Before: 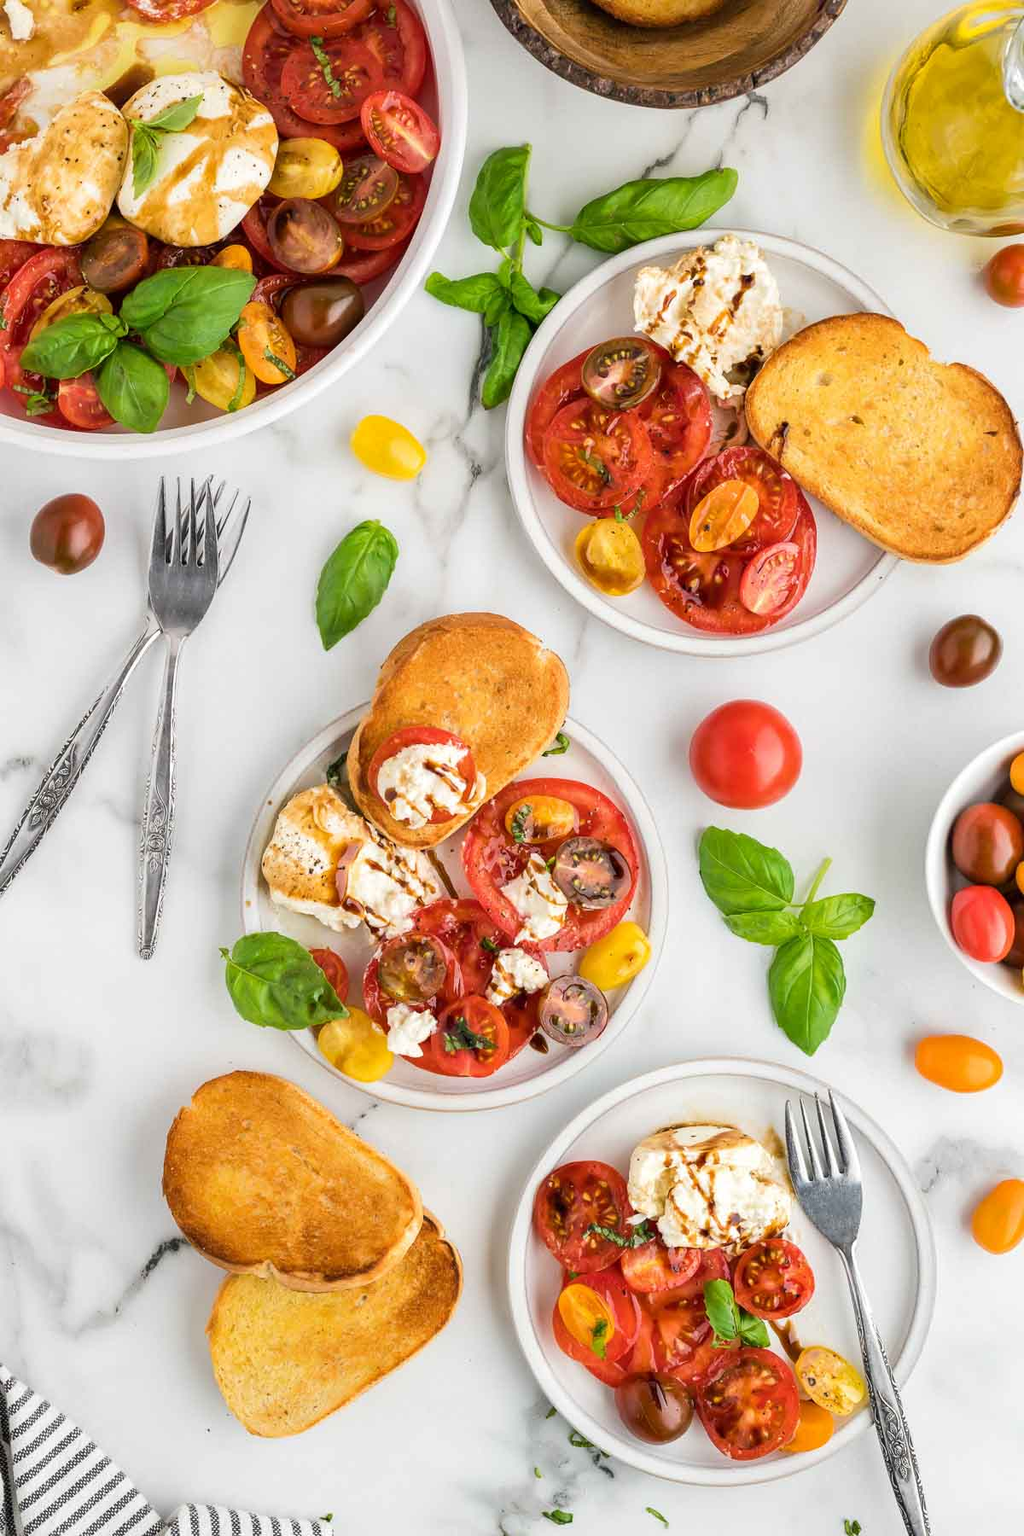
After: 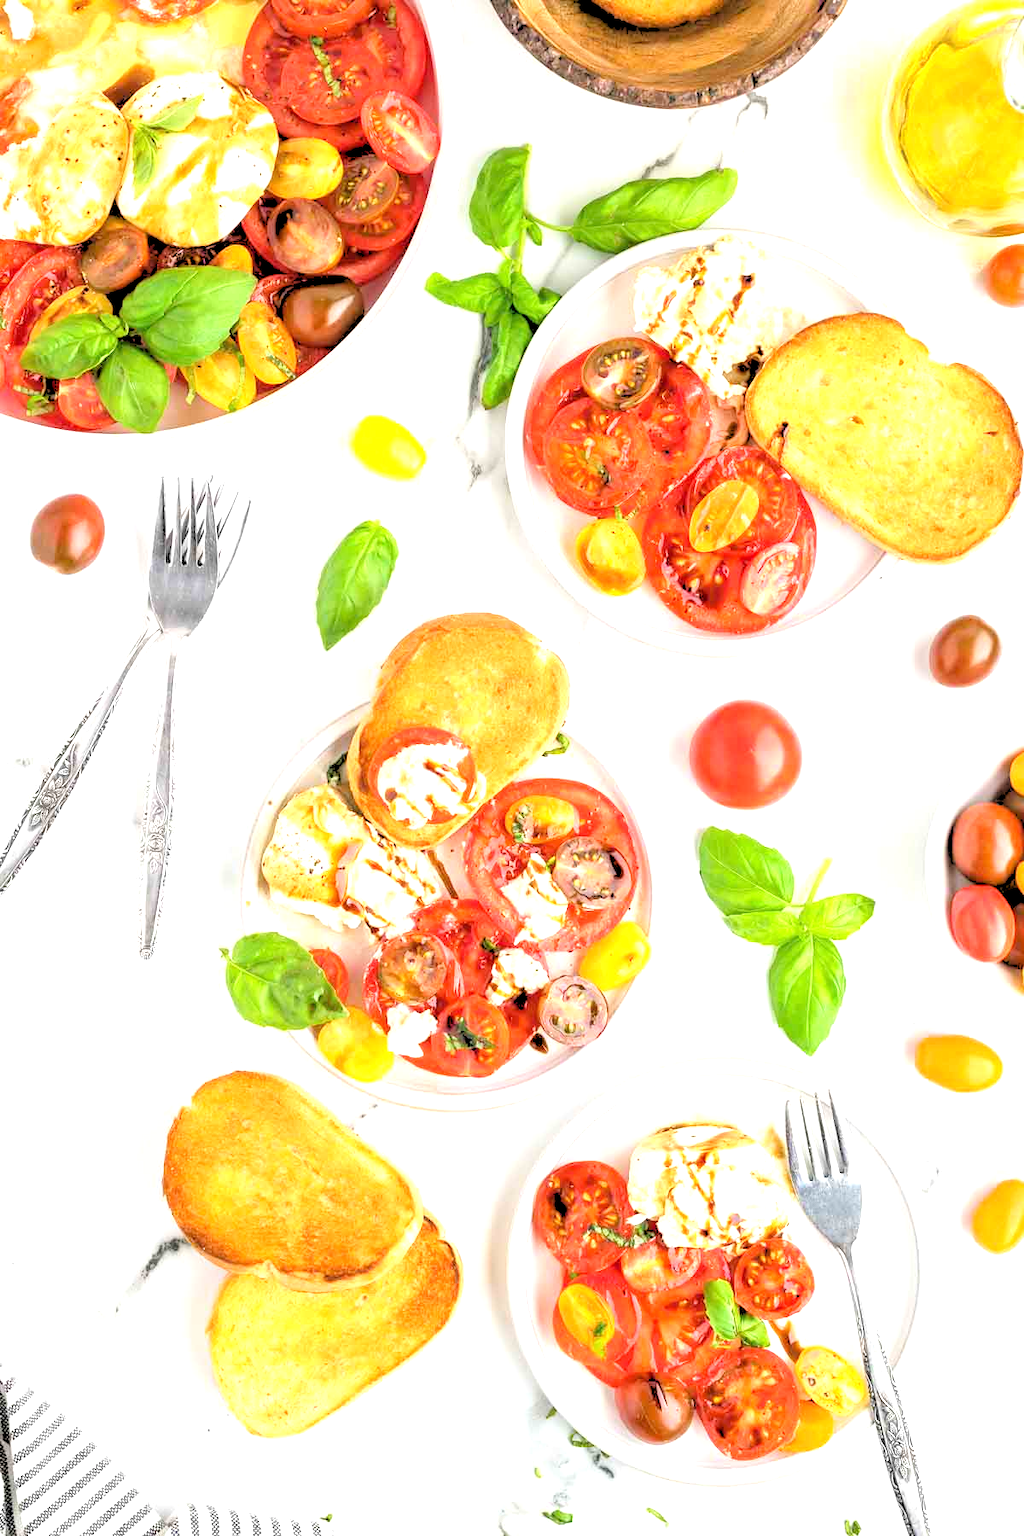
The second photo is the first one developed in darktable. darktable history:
exposure: black level correction 0, exposure 1.1 EV, compensate highlight preservation false
rgb levels: levels [[0.027, 0.429, 0.996], [0, 0.5, 1], [0, 0.5, 1]]
